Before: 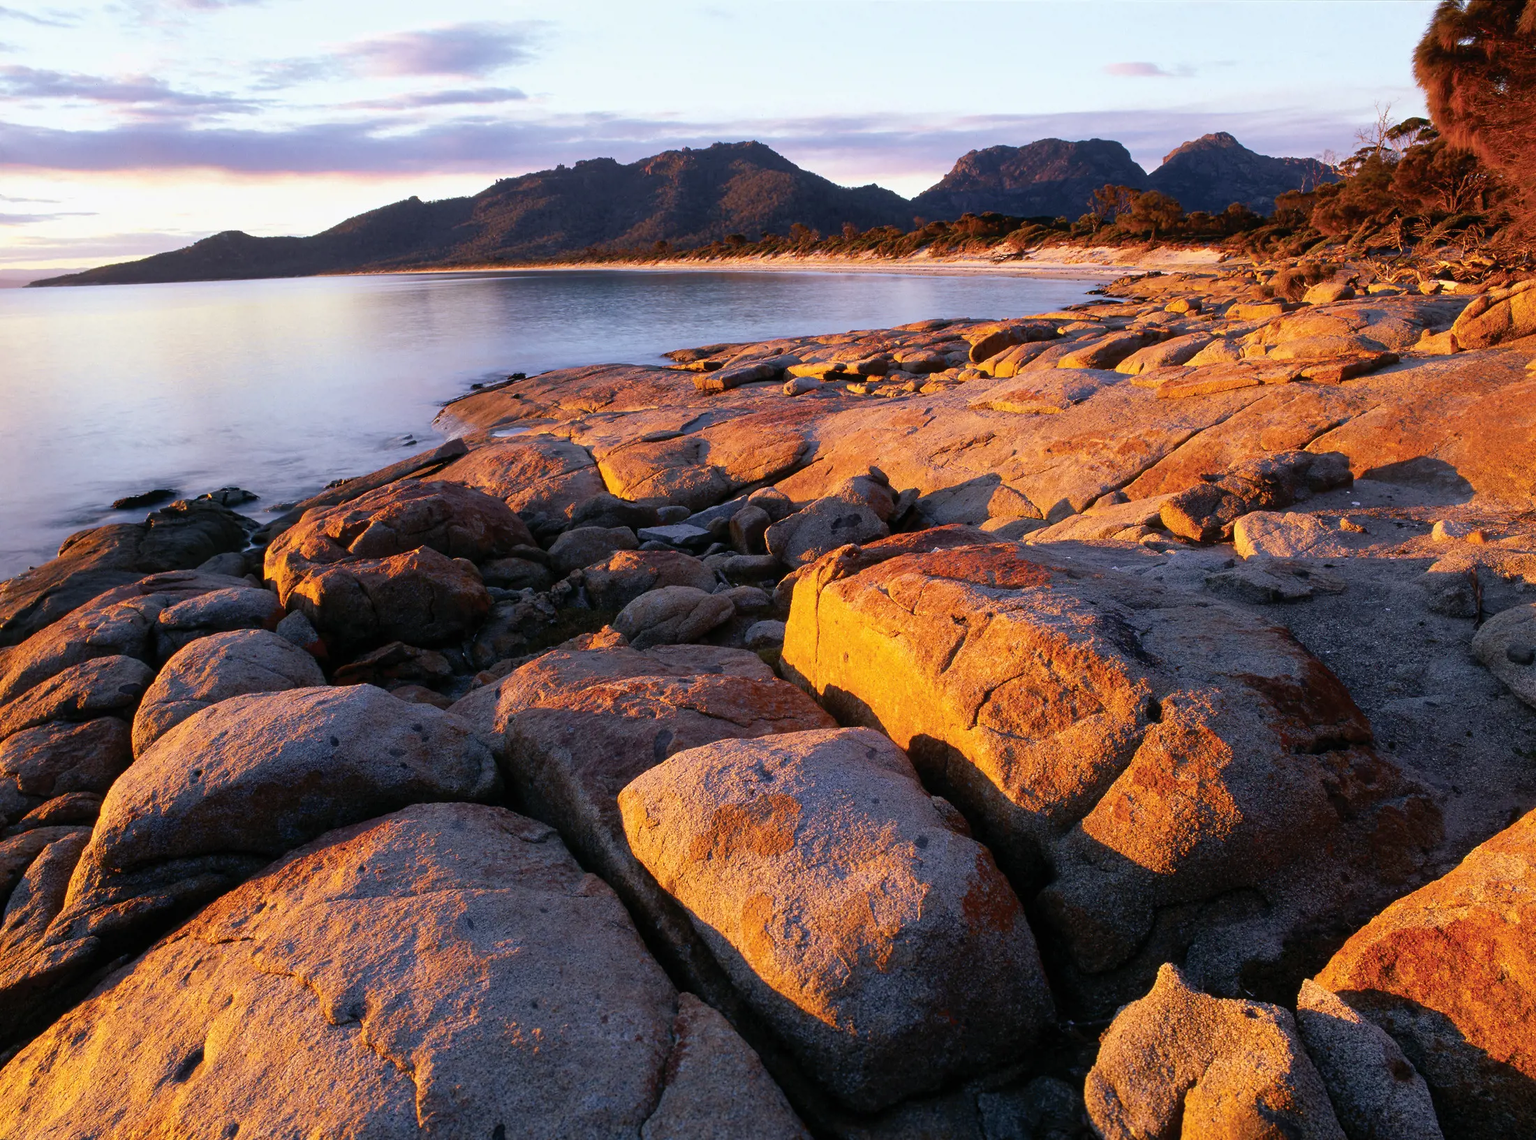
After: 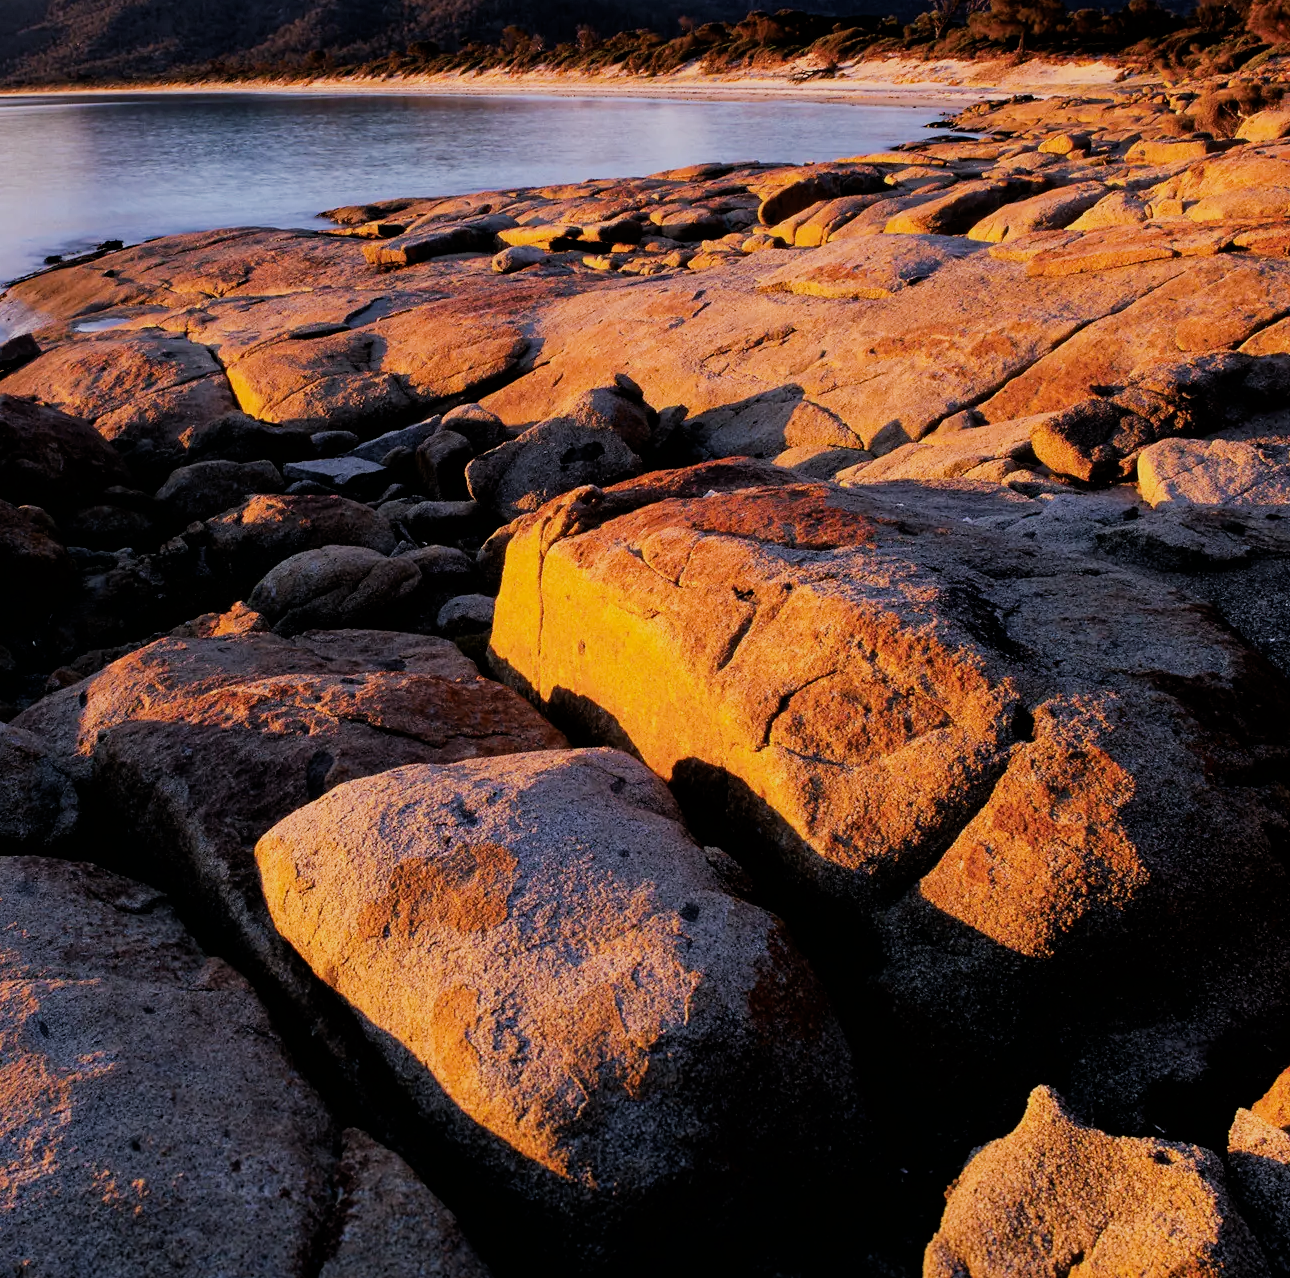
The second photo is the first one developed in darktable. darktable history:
tone equalizer: on, module defaults
crop and rotate: left 28.661%, top 18.096%, right 12.702%, bottom 3.632%
filmic rgb: black relative exposure -5.1 EV, white relative exposure 3.96 EV, hardness 2.89, contrast 1.192, highlights saturation mix -29.36%
haze removal: compatibility mode true, adaptive false
